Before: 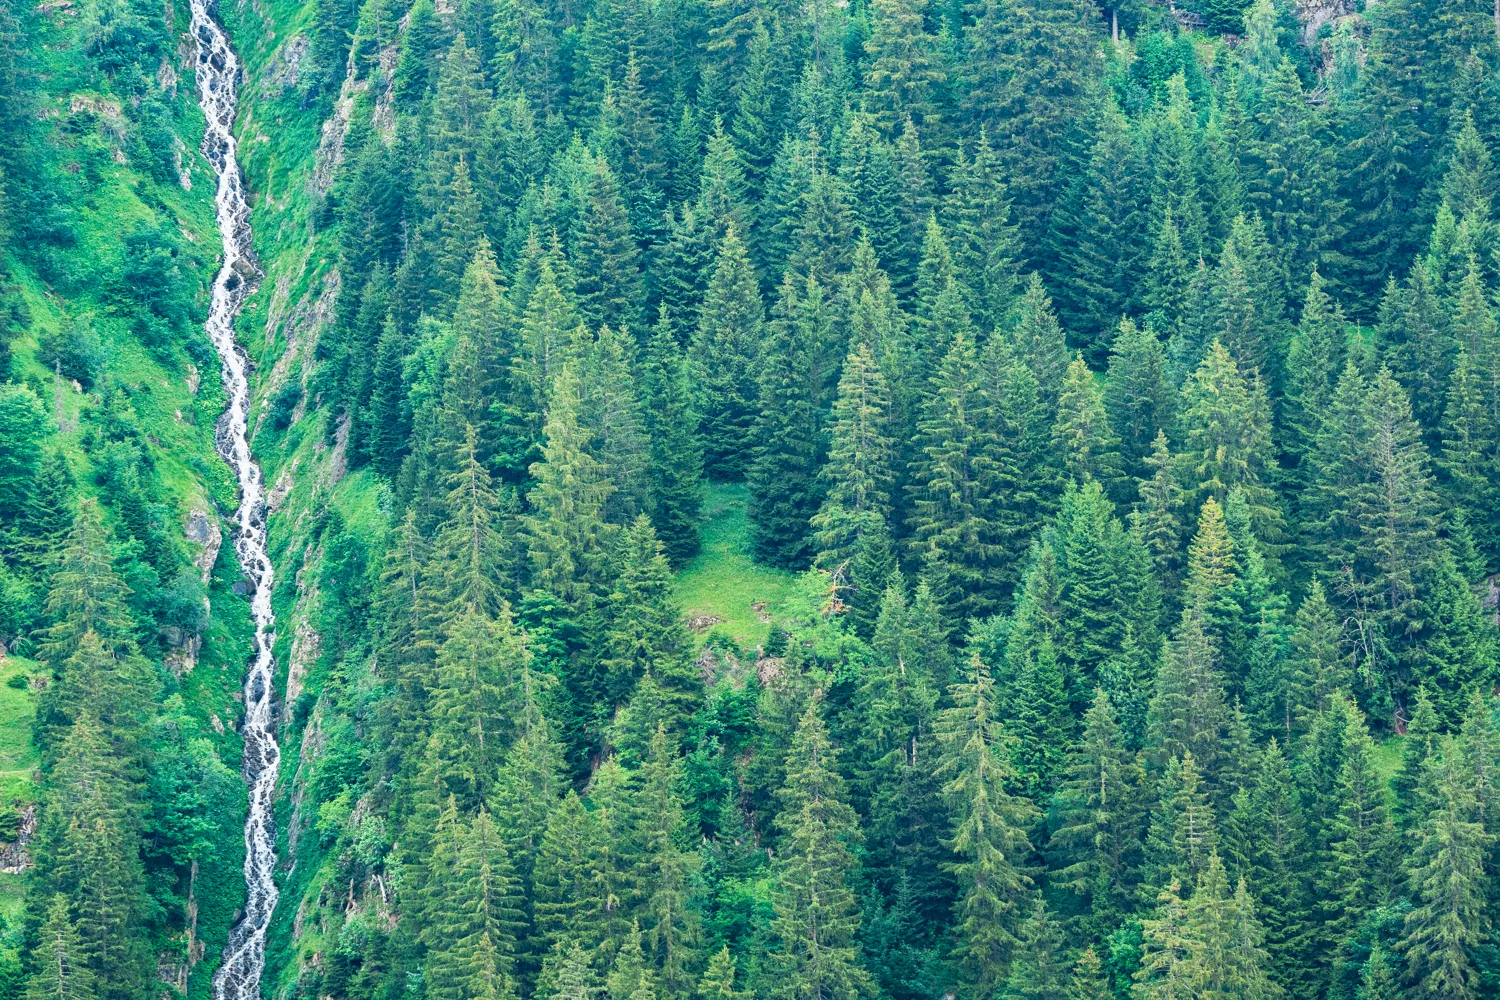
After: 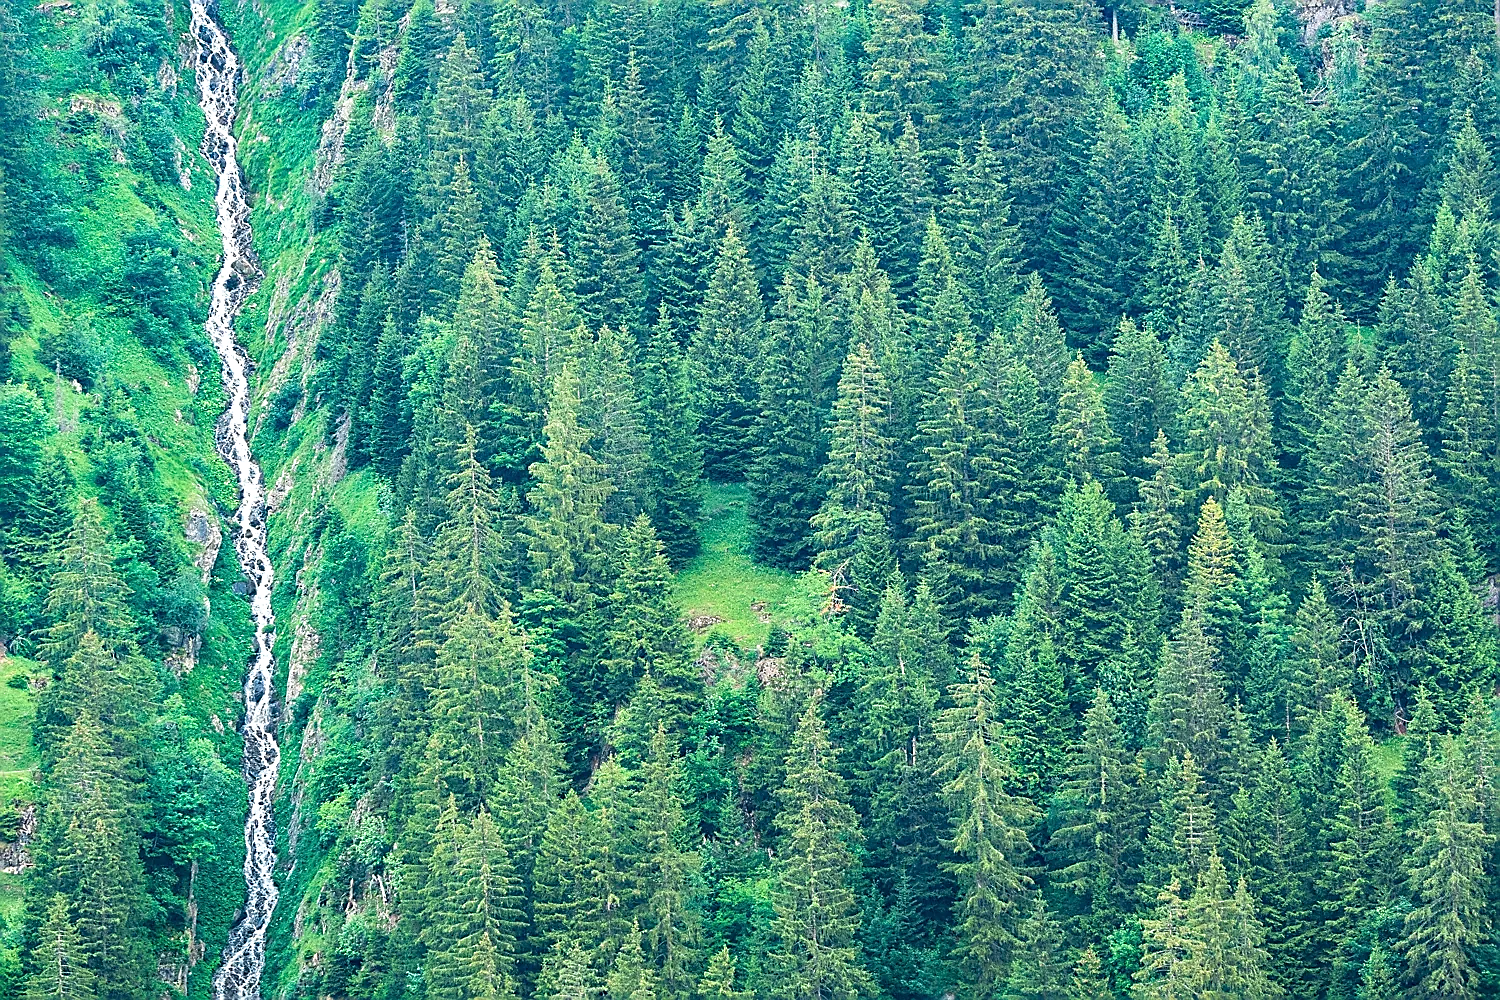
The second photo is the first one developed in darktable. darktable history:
exposure: exposure 0.189 EV, compensate highlight preservation false
color calibration: illuminant same as pipeline (D50), adaptation XYZ, x 0.346, y 0.358, temperature 5009.86 K, gamut compression 0.995
sharpen: radius 1.354, amount 1.241, threshold 0.844
